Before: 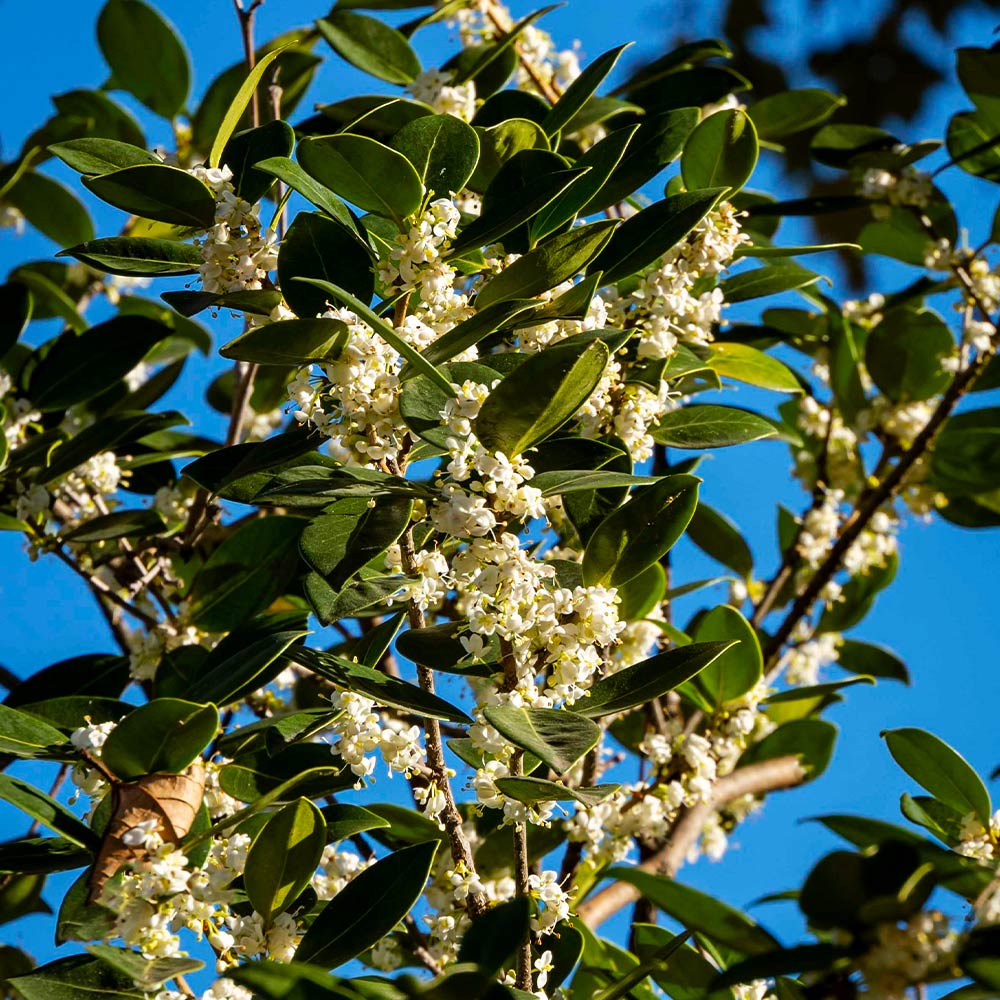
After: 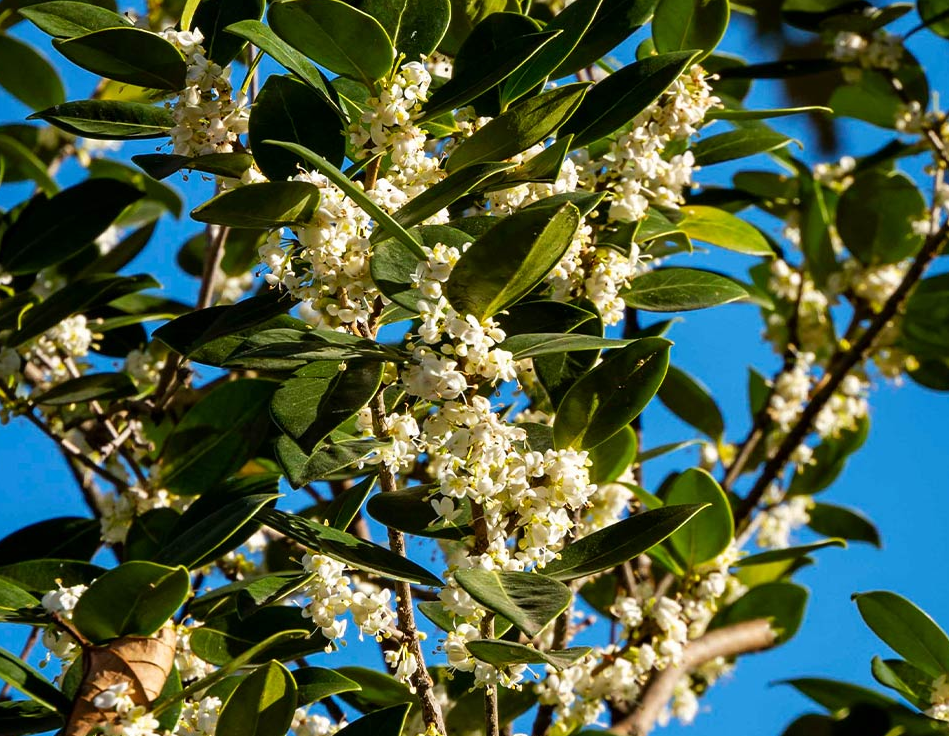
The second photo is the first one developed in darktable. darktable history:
crop and rotate: left 2.978%, top 13.718%, right 2.035%, bottom 12.63%
